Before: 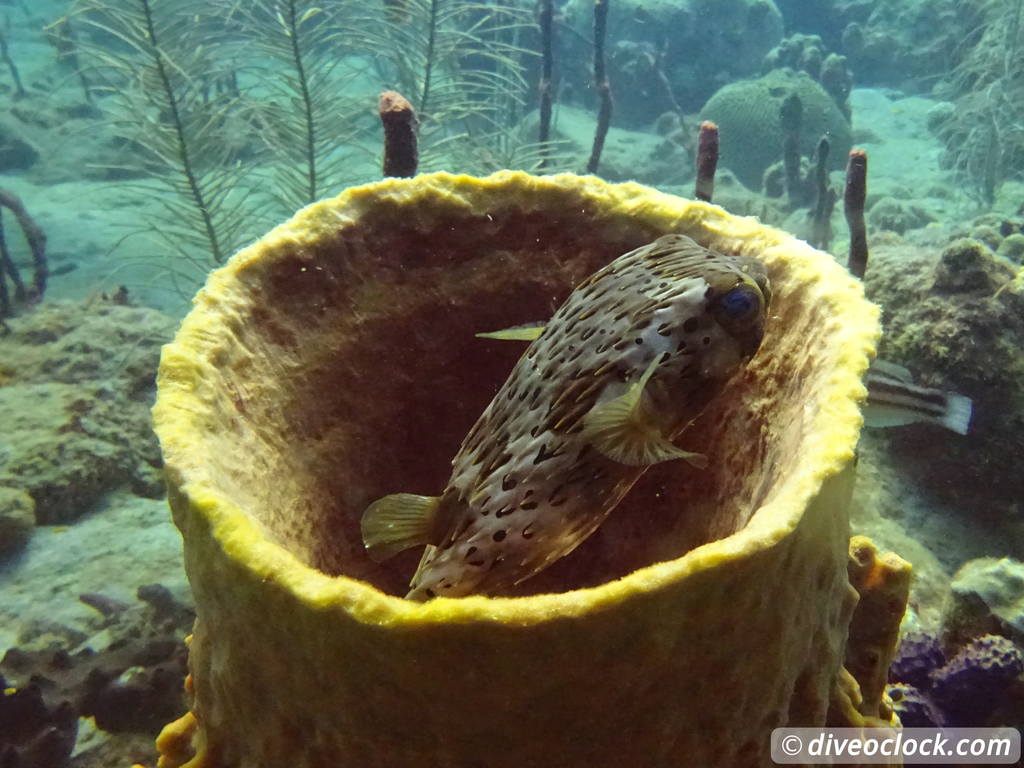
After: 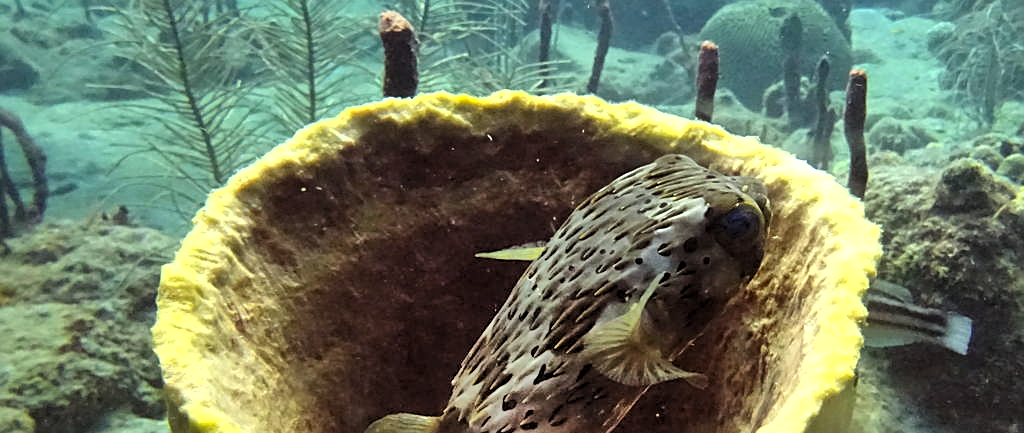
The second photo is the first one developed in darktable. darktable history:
crop and rotate: top 10.528%, bottom 32.999%
shadows and highlights: shadows 76.46, highlights -24.68, soften with gaussian
sharpen: on, module defaults
levels: levels [0.052, 0.496, 0.908]
